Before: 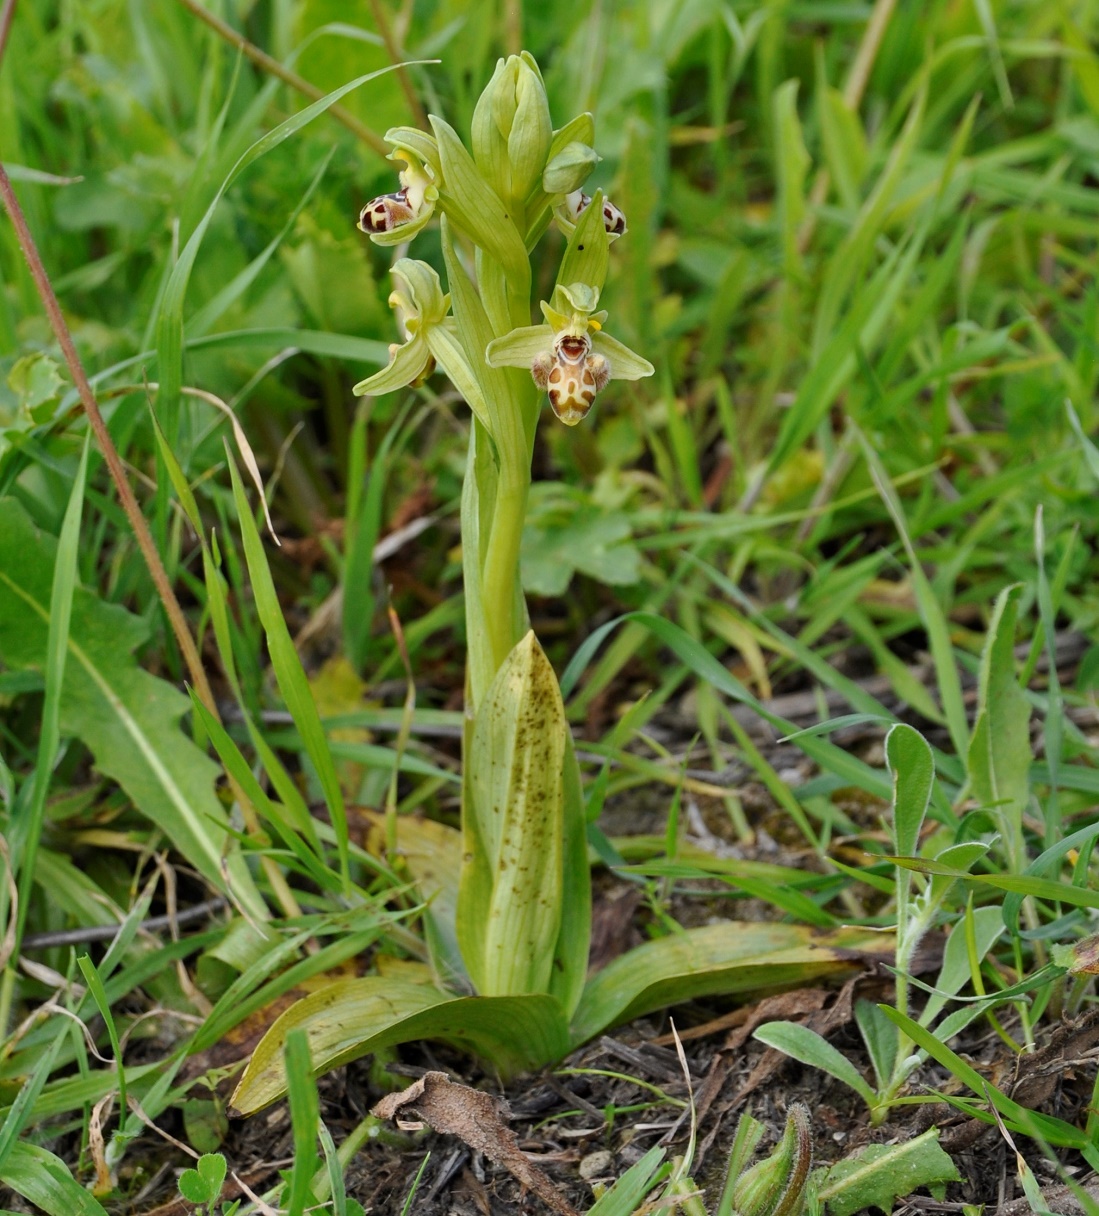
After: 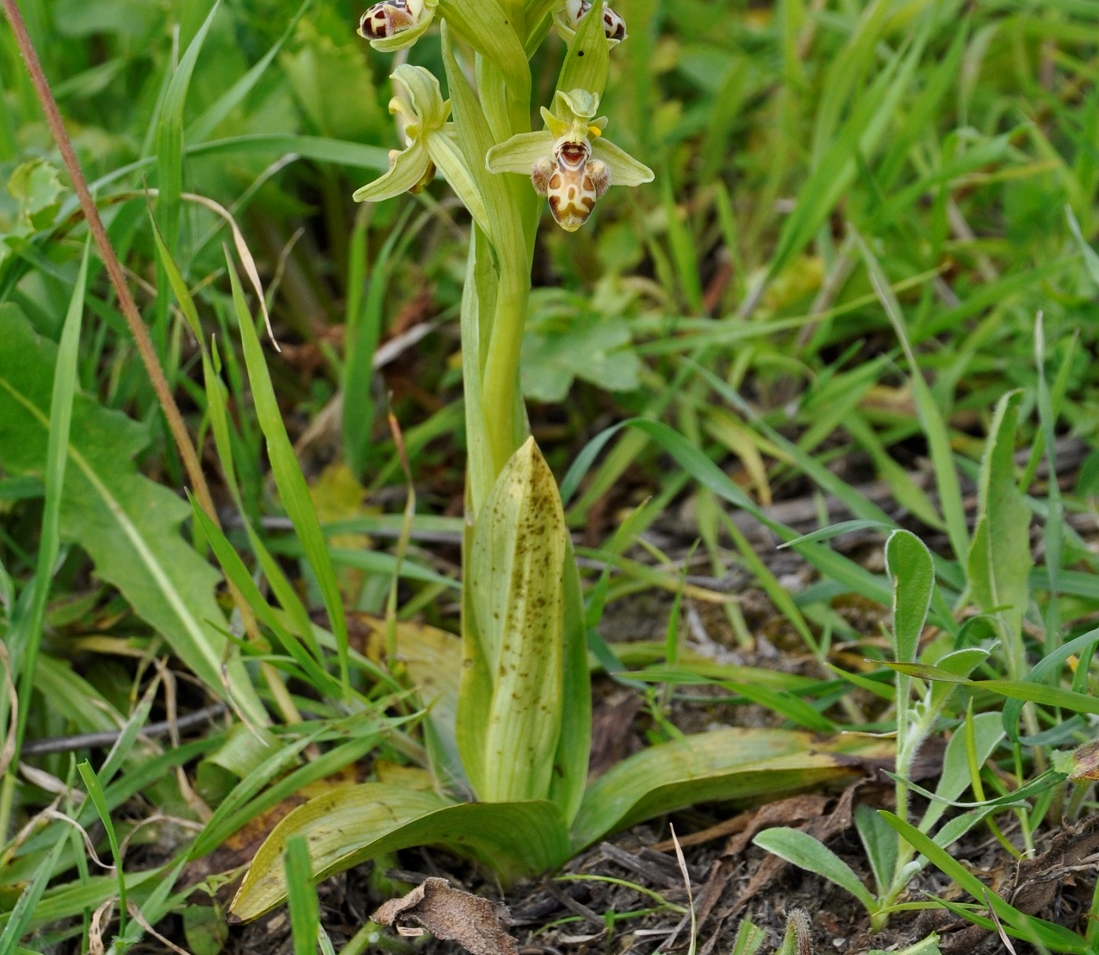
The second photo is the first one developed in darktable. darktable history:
local contrast: mode bilateral grid, contrast 9, coarseness 24, detail 111%, midtone range 0.2
crop and rotate: top 15.97%, bottom 5.455%
